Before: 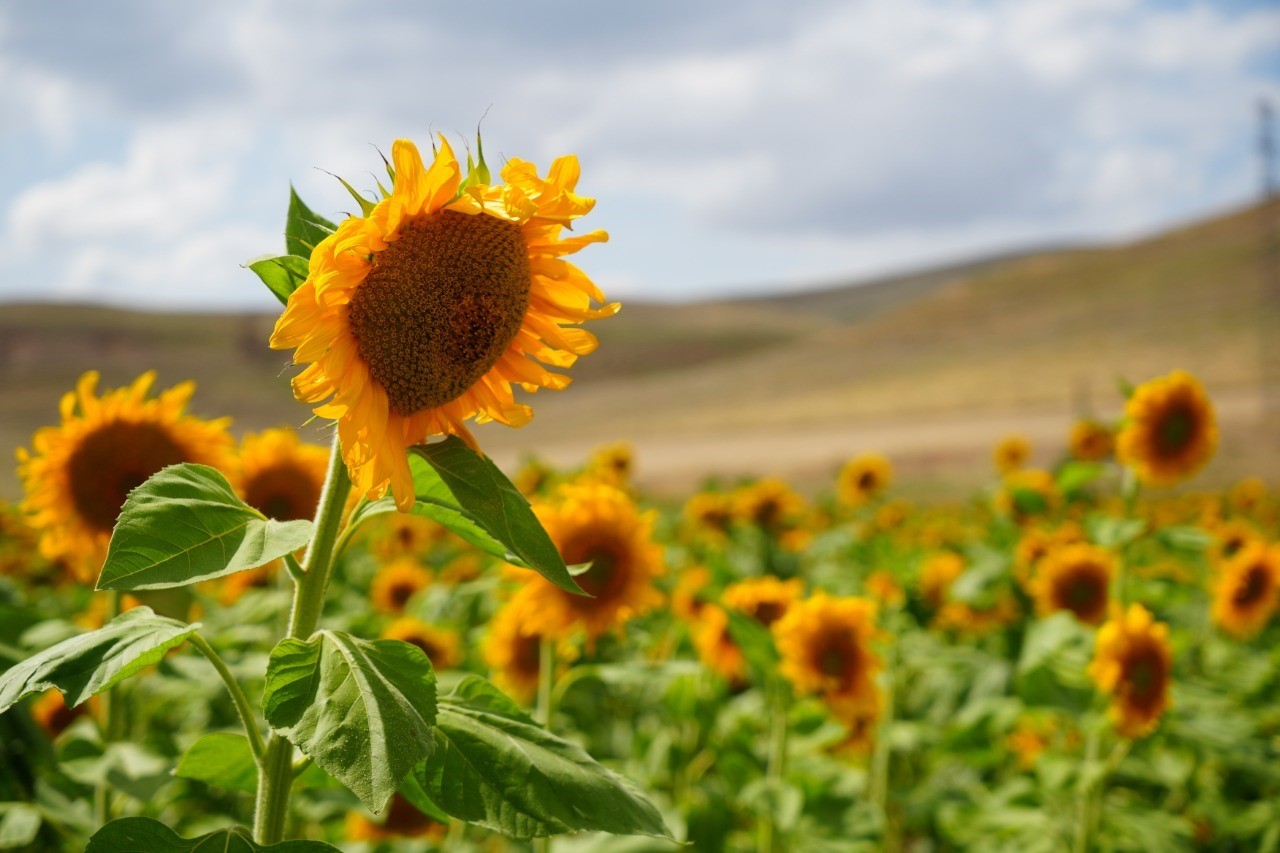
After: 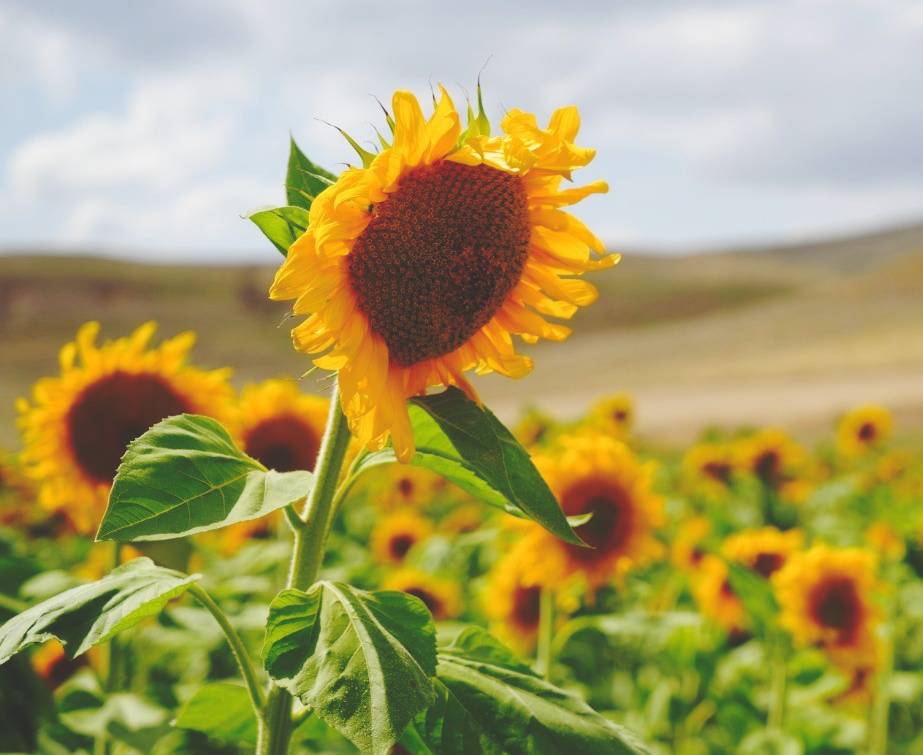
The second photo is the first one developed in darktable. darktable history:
base curve: curves: ch0 [(0, 0.024) (0.055, 0.065) (0.121, 0.166) (0.236, 0.319) (0.693, 0.726) (1, 1)], preserve colors none
crop: top 5.796%, right 27.84%, bottom 5.599%
